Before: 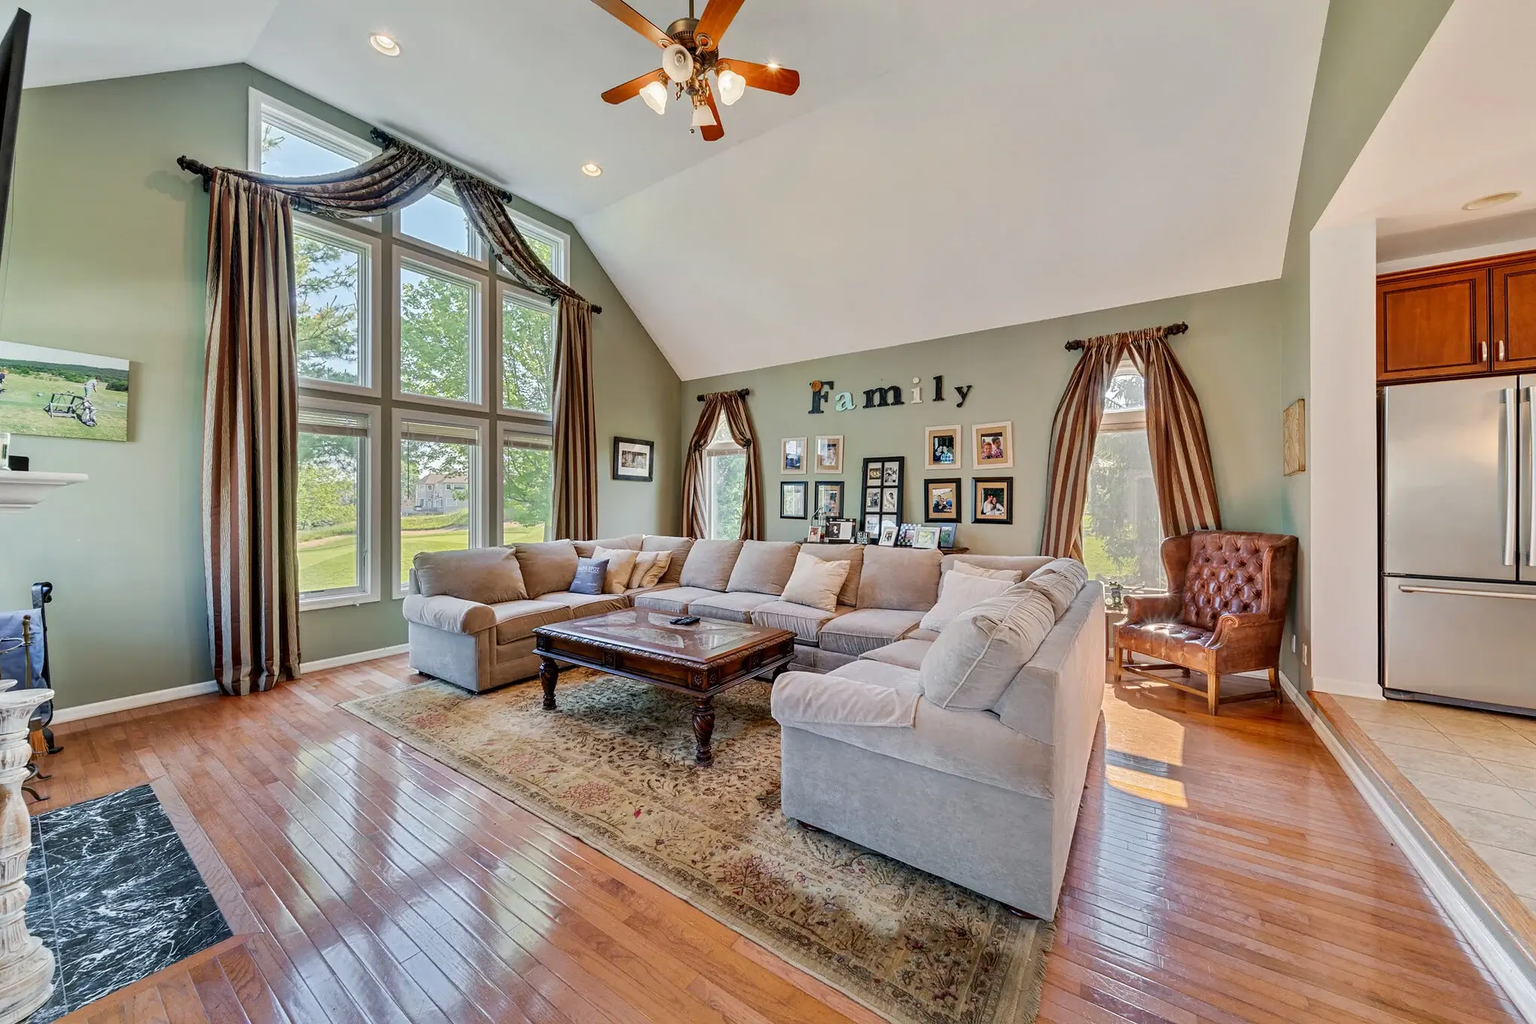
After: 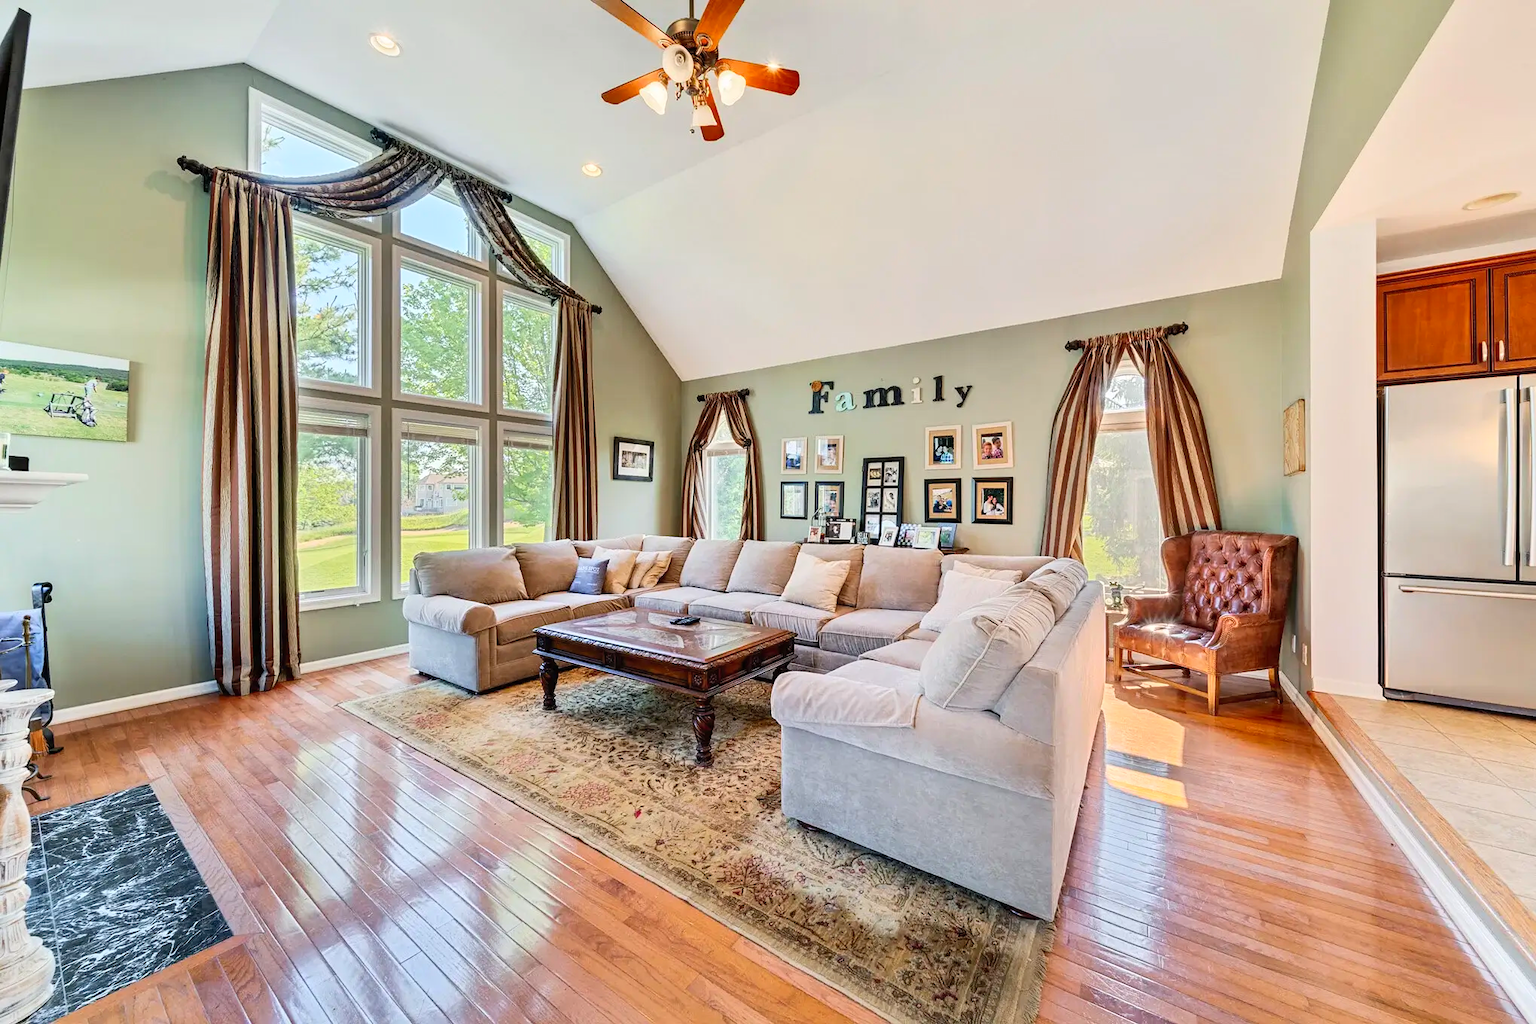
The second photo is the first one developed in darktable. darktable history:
contrast brightness saturation: contrast 0.196, brightness 0.164, saturation 0.226
